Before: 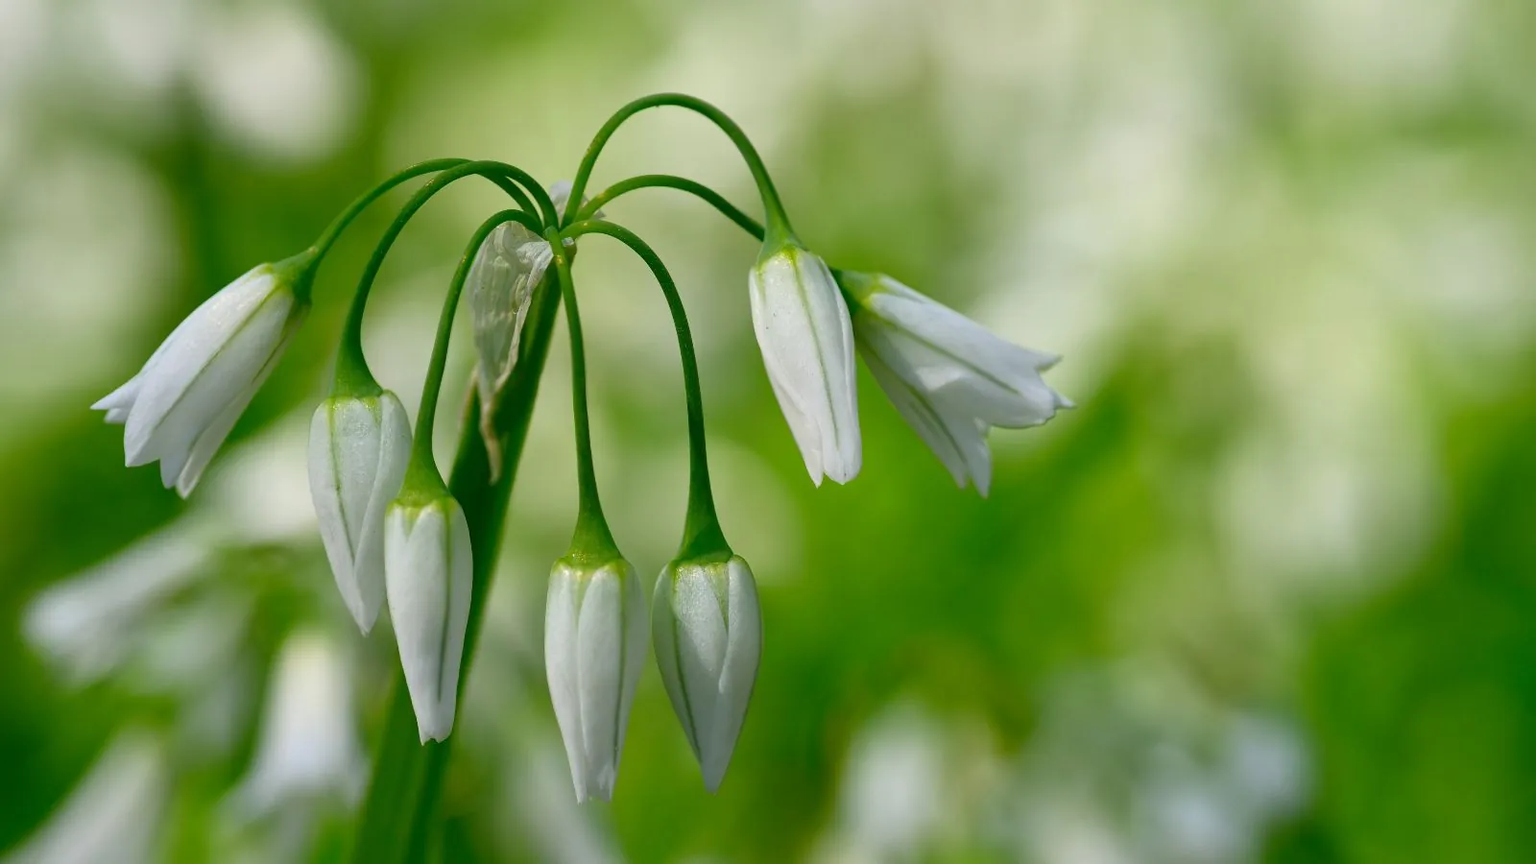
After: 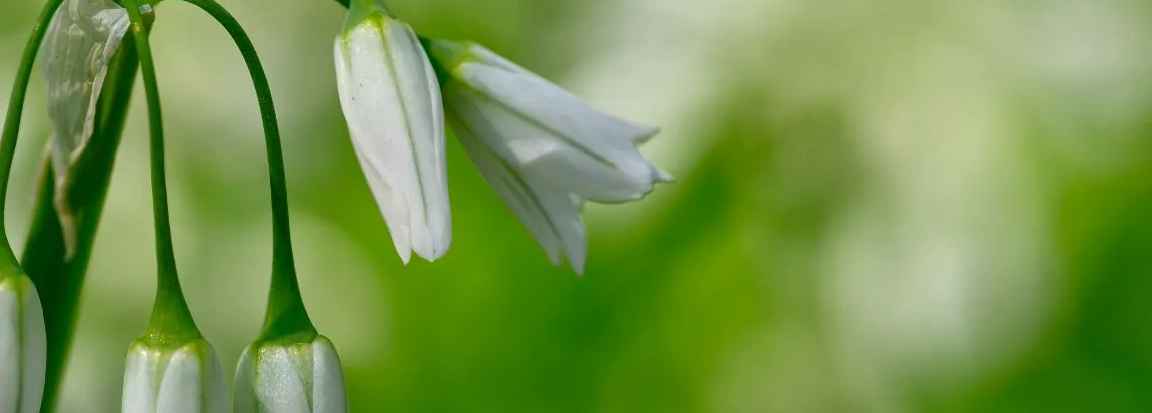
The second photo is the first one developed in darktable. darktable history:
shadows and highlights: low approximation 0.01, soften with gaussian
crop and rotate: left 27.938%, top 27.046%, bottom 27.046%
